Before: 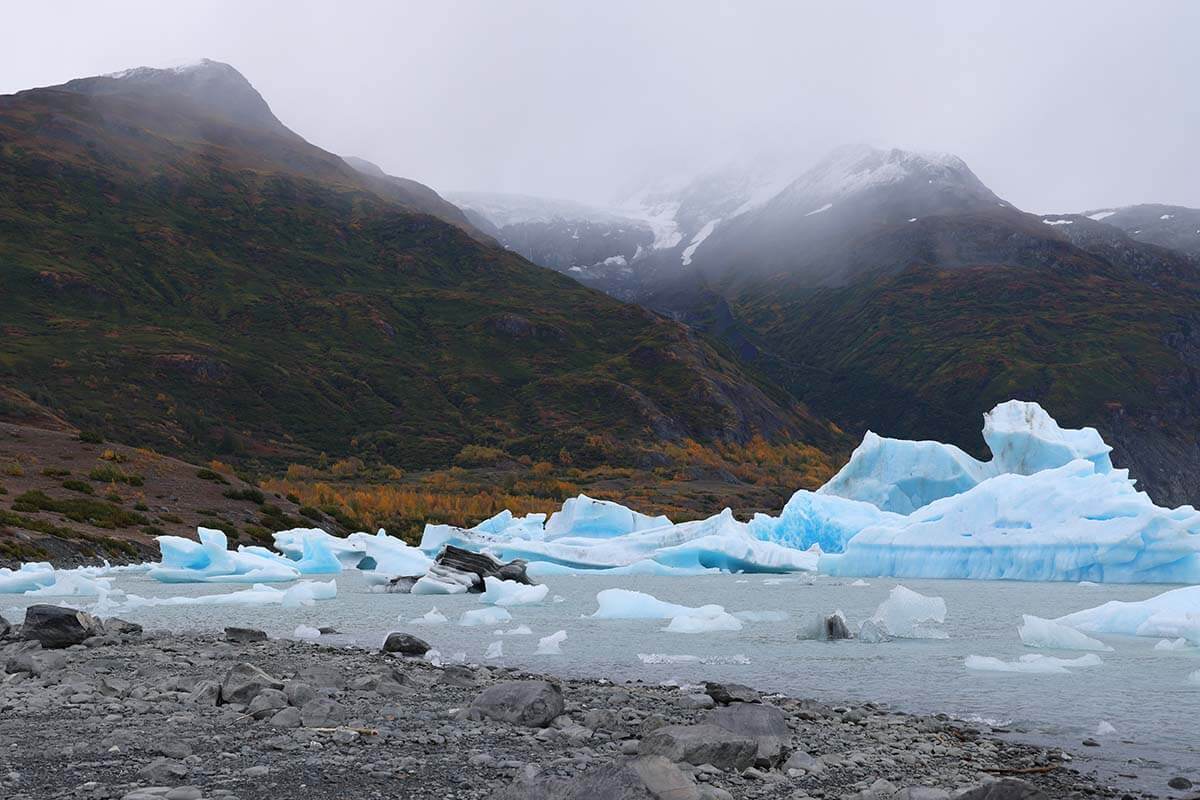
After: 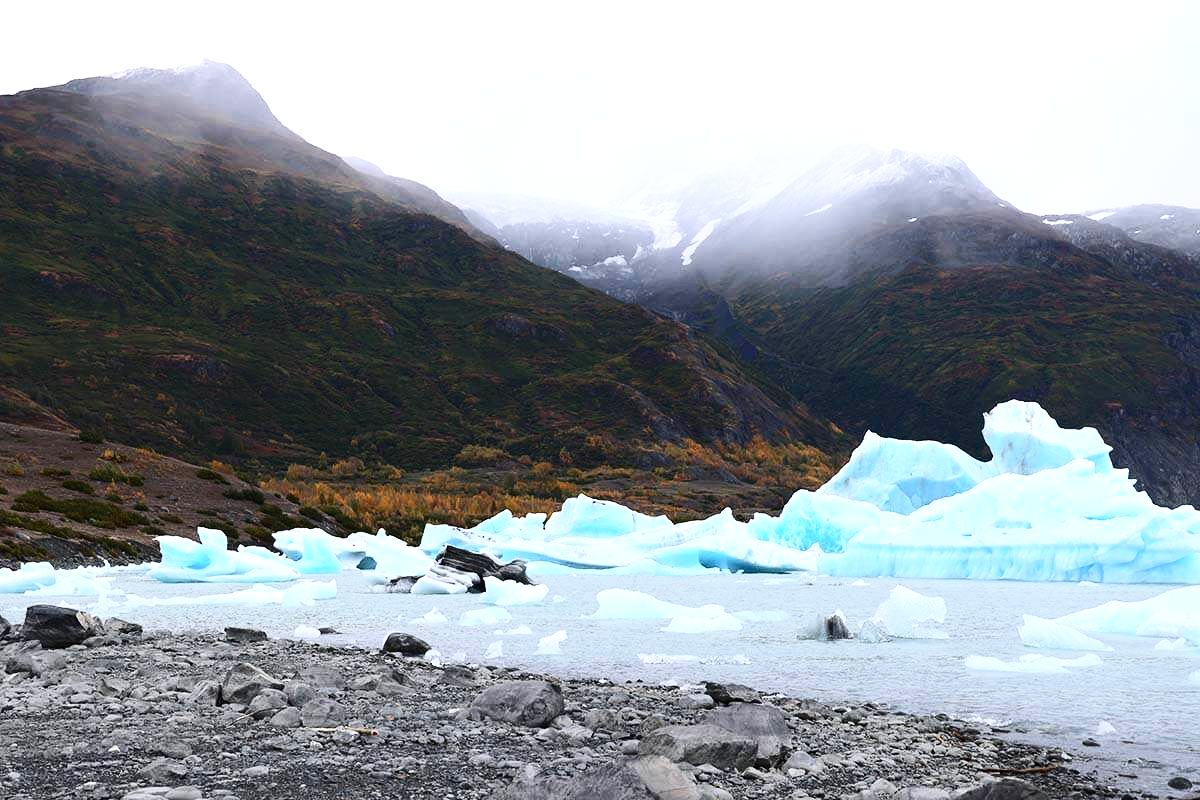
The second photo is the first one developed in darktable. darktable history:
contrast brightness saturation: contrast 0.279
exposure: black level correction 0, exposure 0.702 EV, compensate highlight preservation false
